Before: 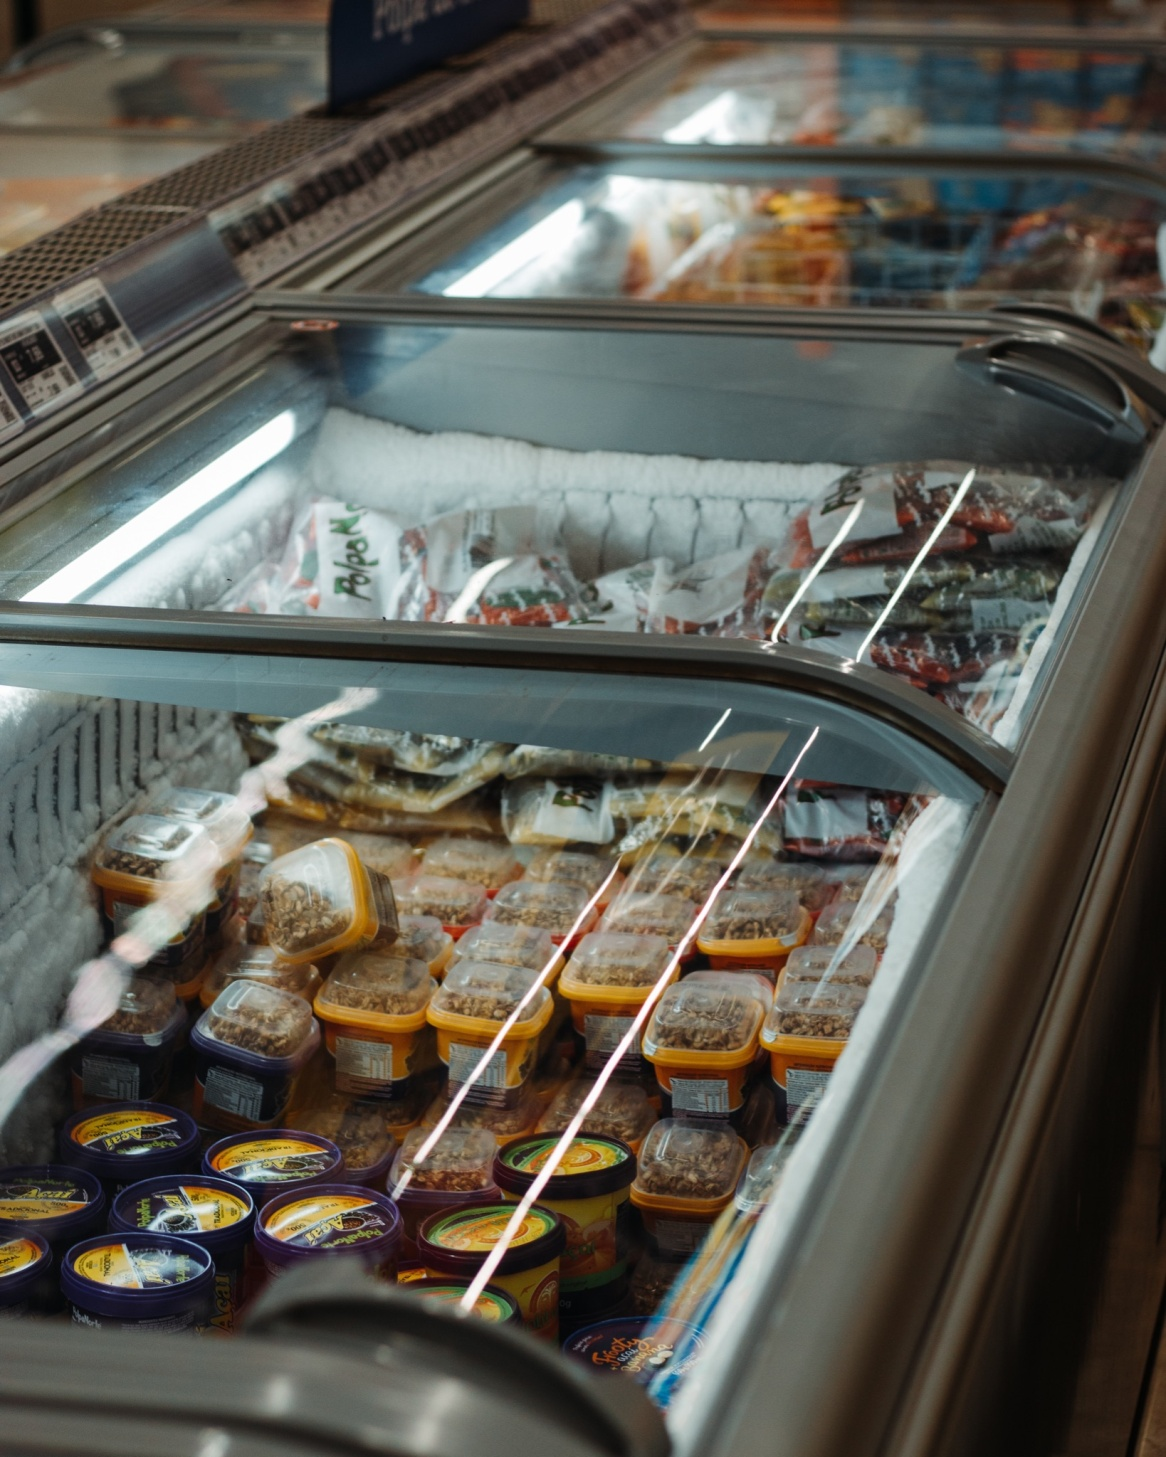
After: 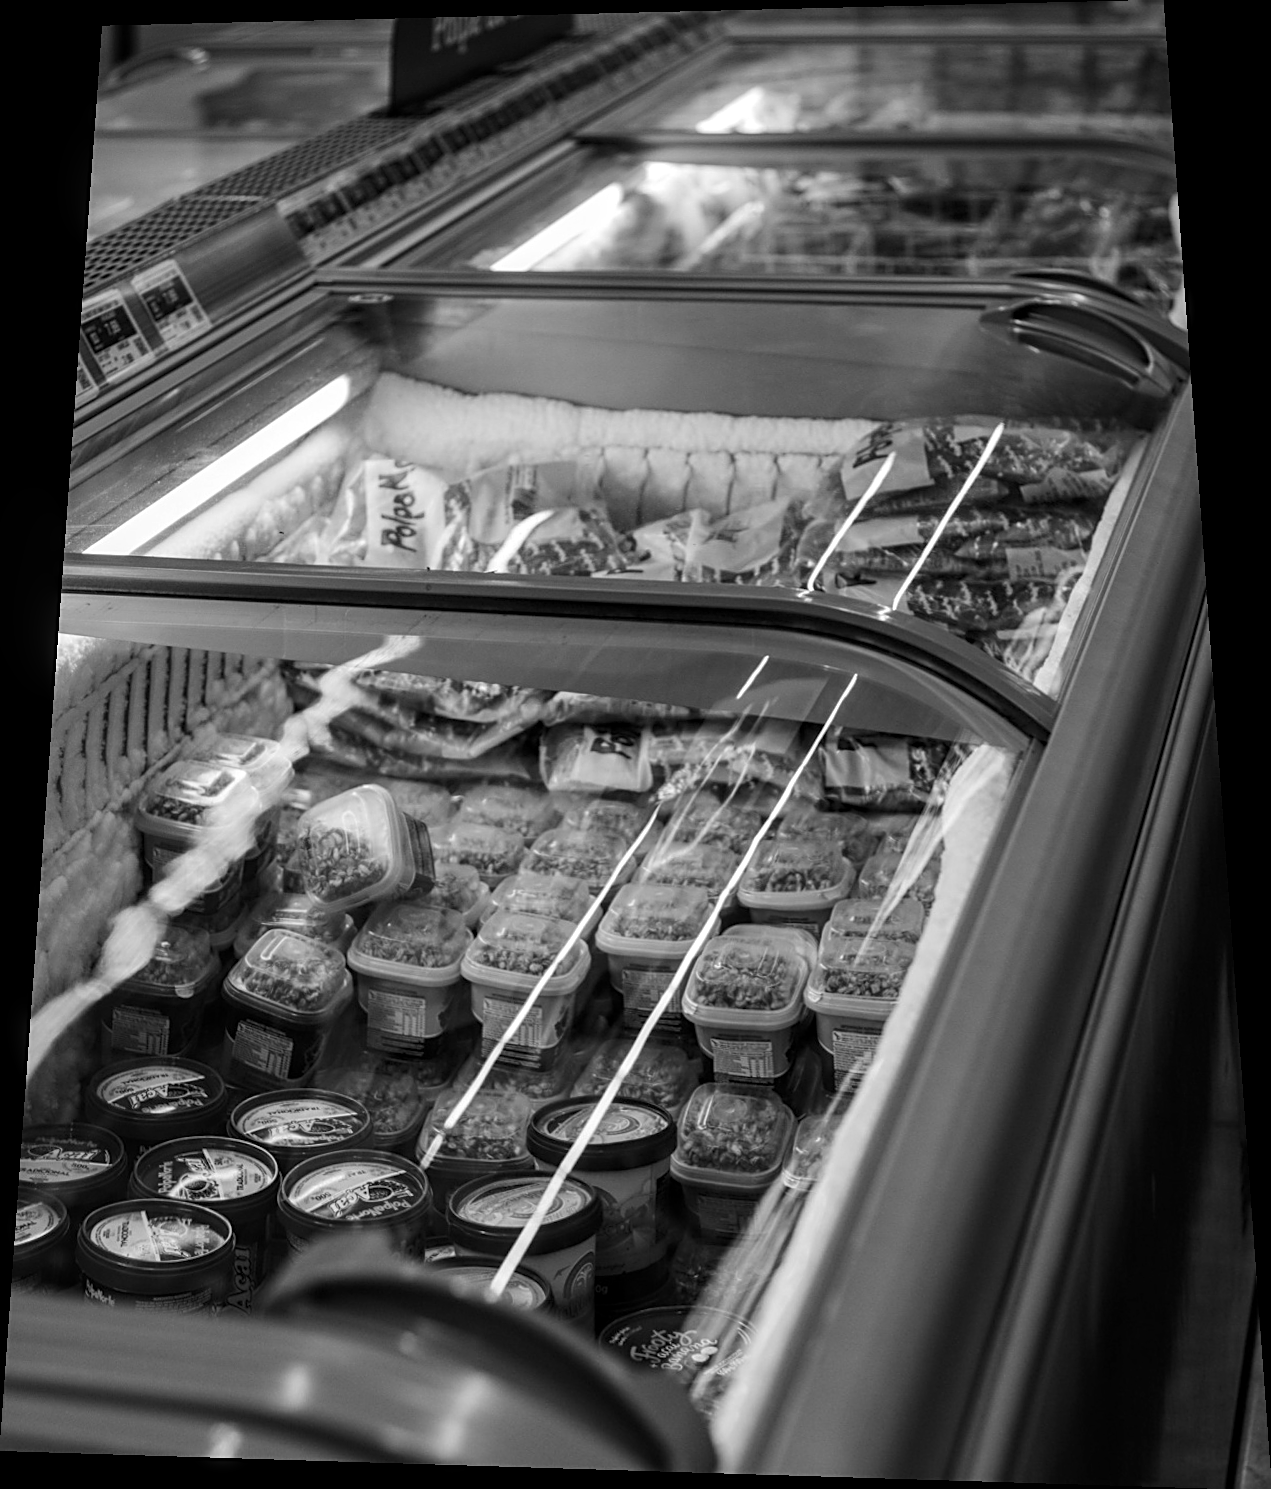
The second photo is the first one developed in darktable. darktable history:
monochrome: on, module defaults
rotate and perspective: rotation 0.128°, lens shift (vertical) -0.181, lens shift (horizontal) -0.044, shear 0.001, automatic cropping off
sharpen: on, module defaults
local contrast: on, module defaults
